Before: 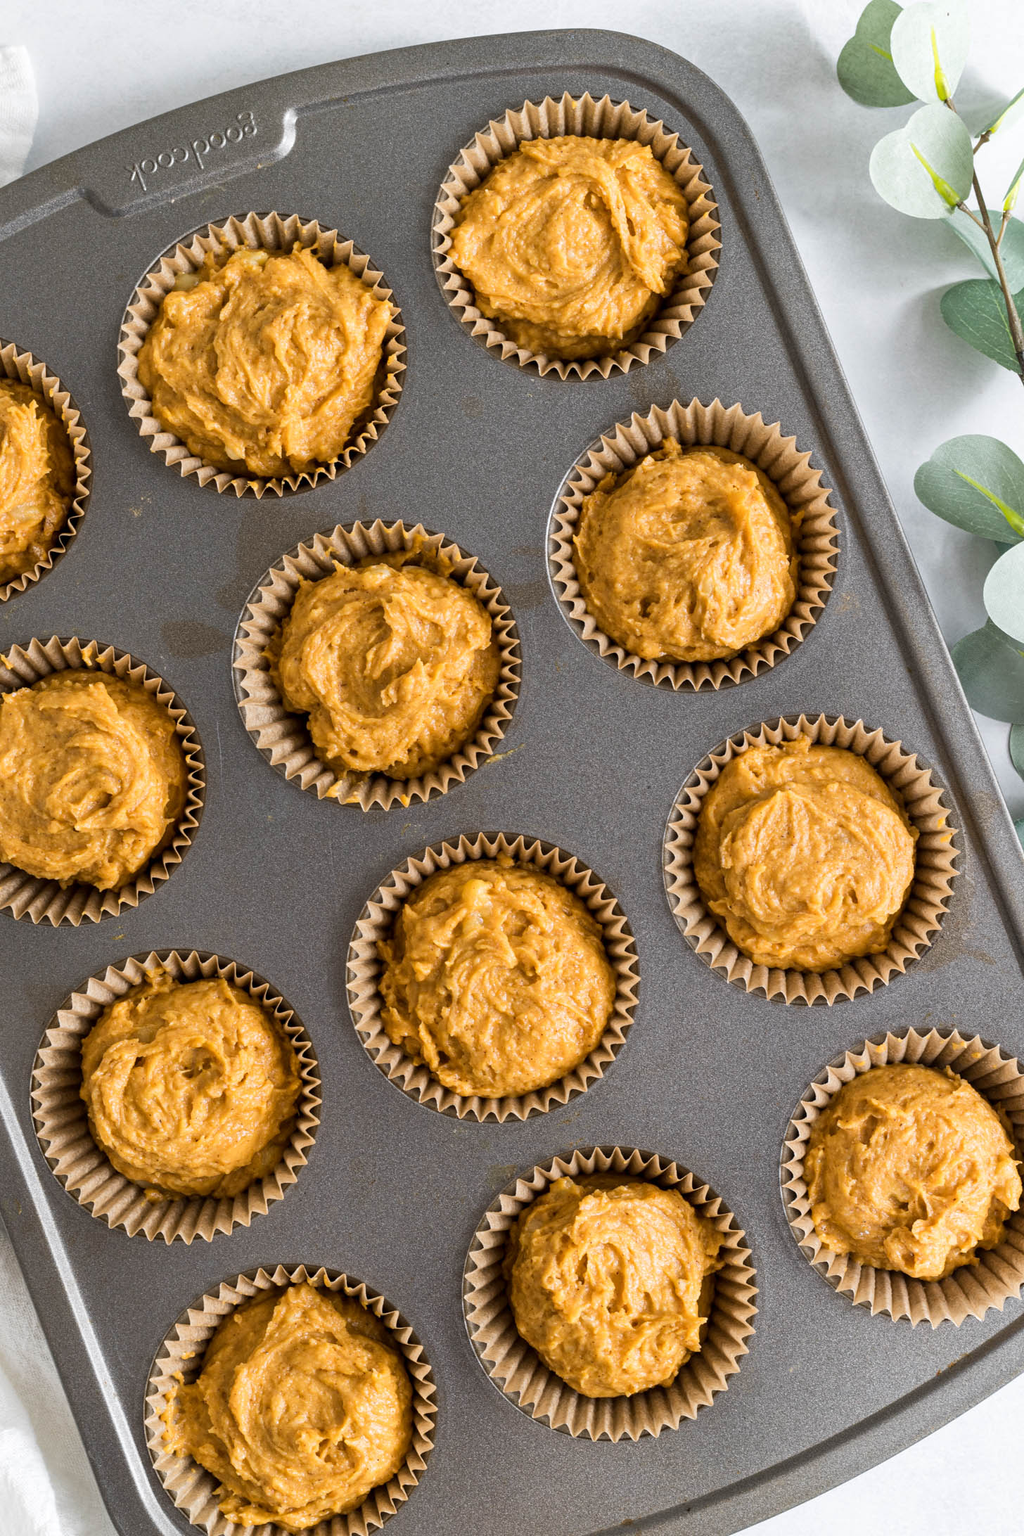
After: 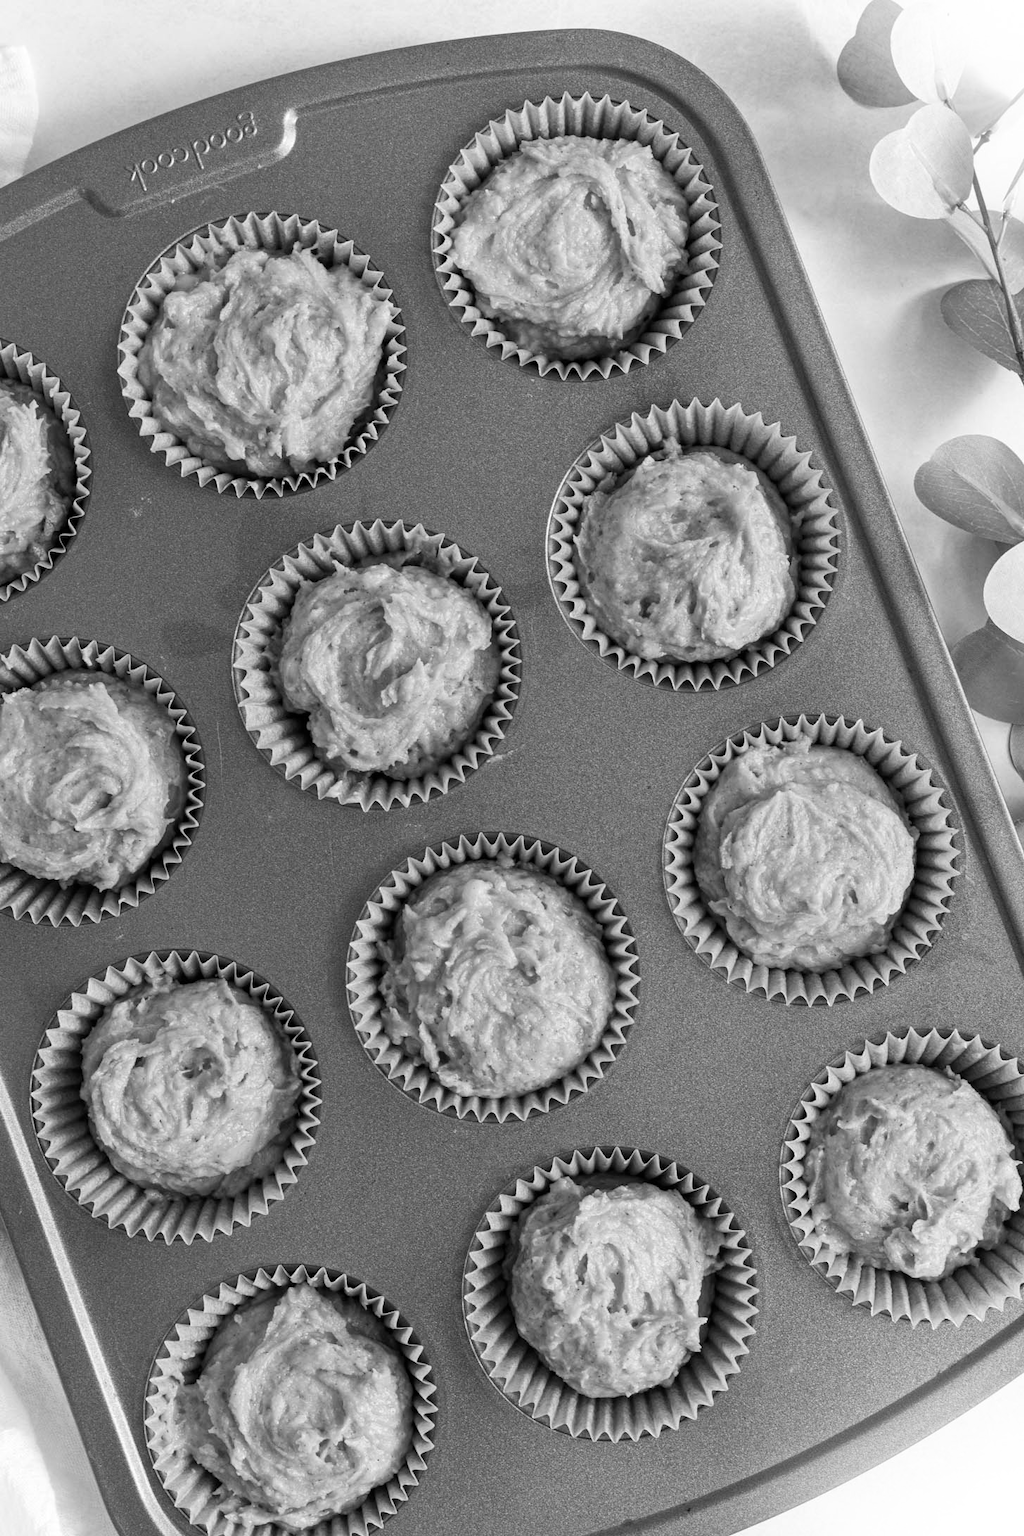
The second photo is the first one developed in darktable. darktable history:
monochrome: on, module defaults
bloom: size 13.65%, threshold 98.39%, strength 4.82%
